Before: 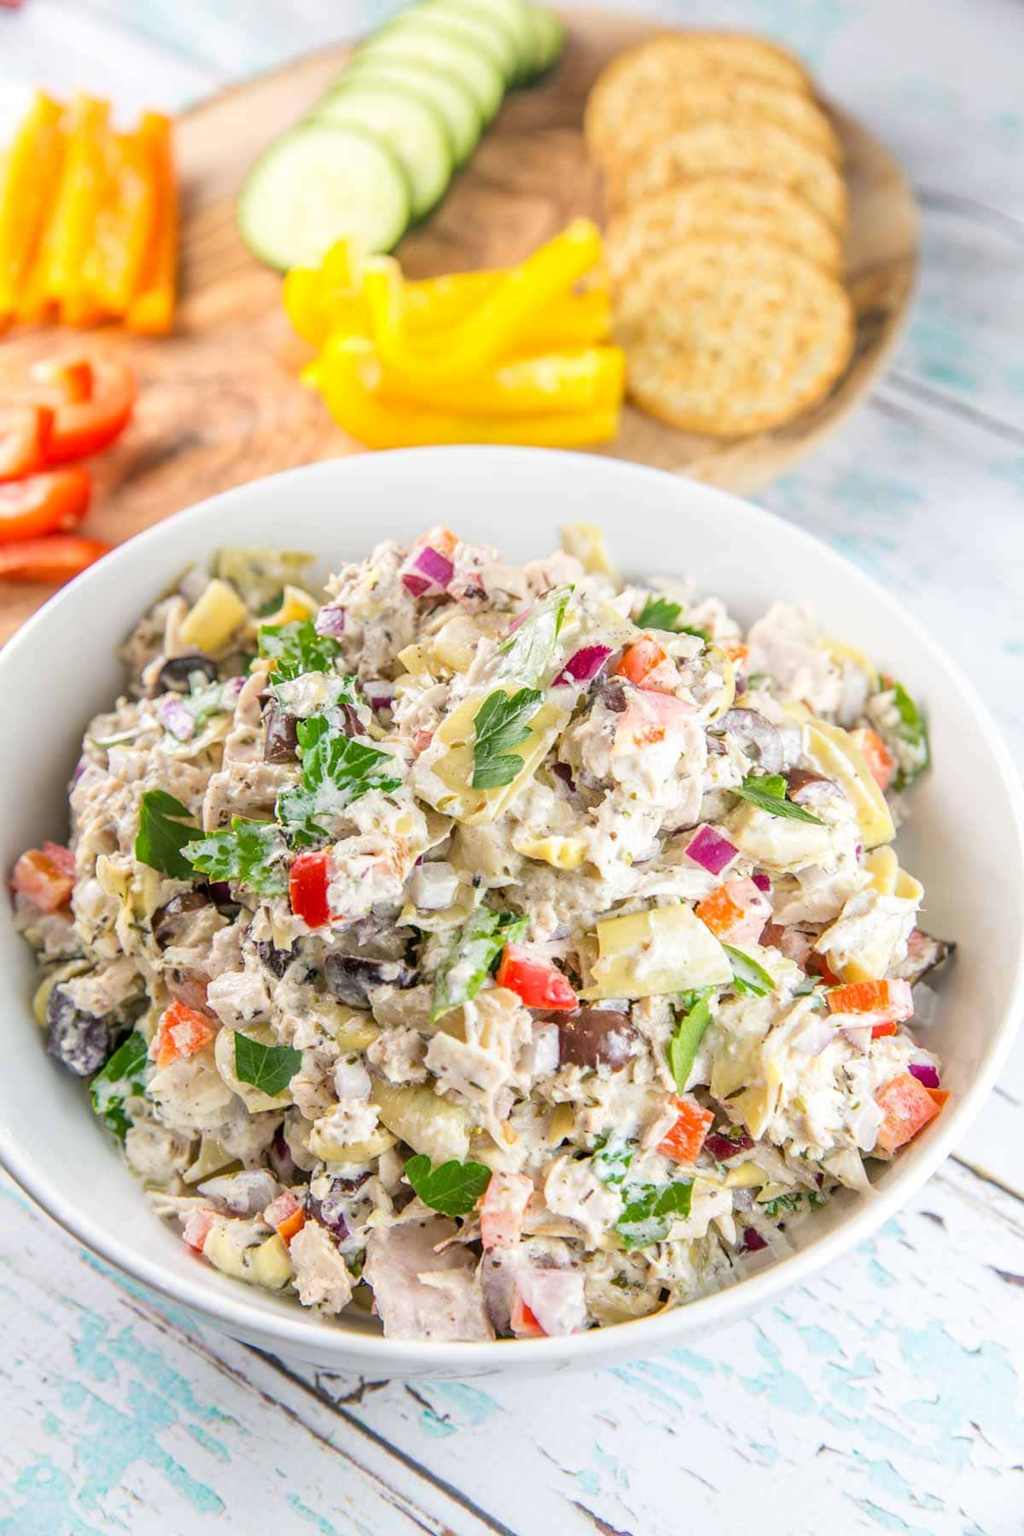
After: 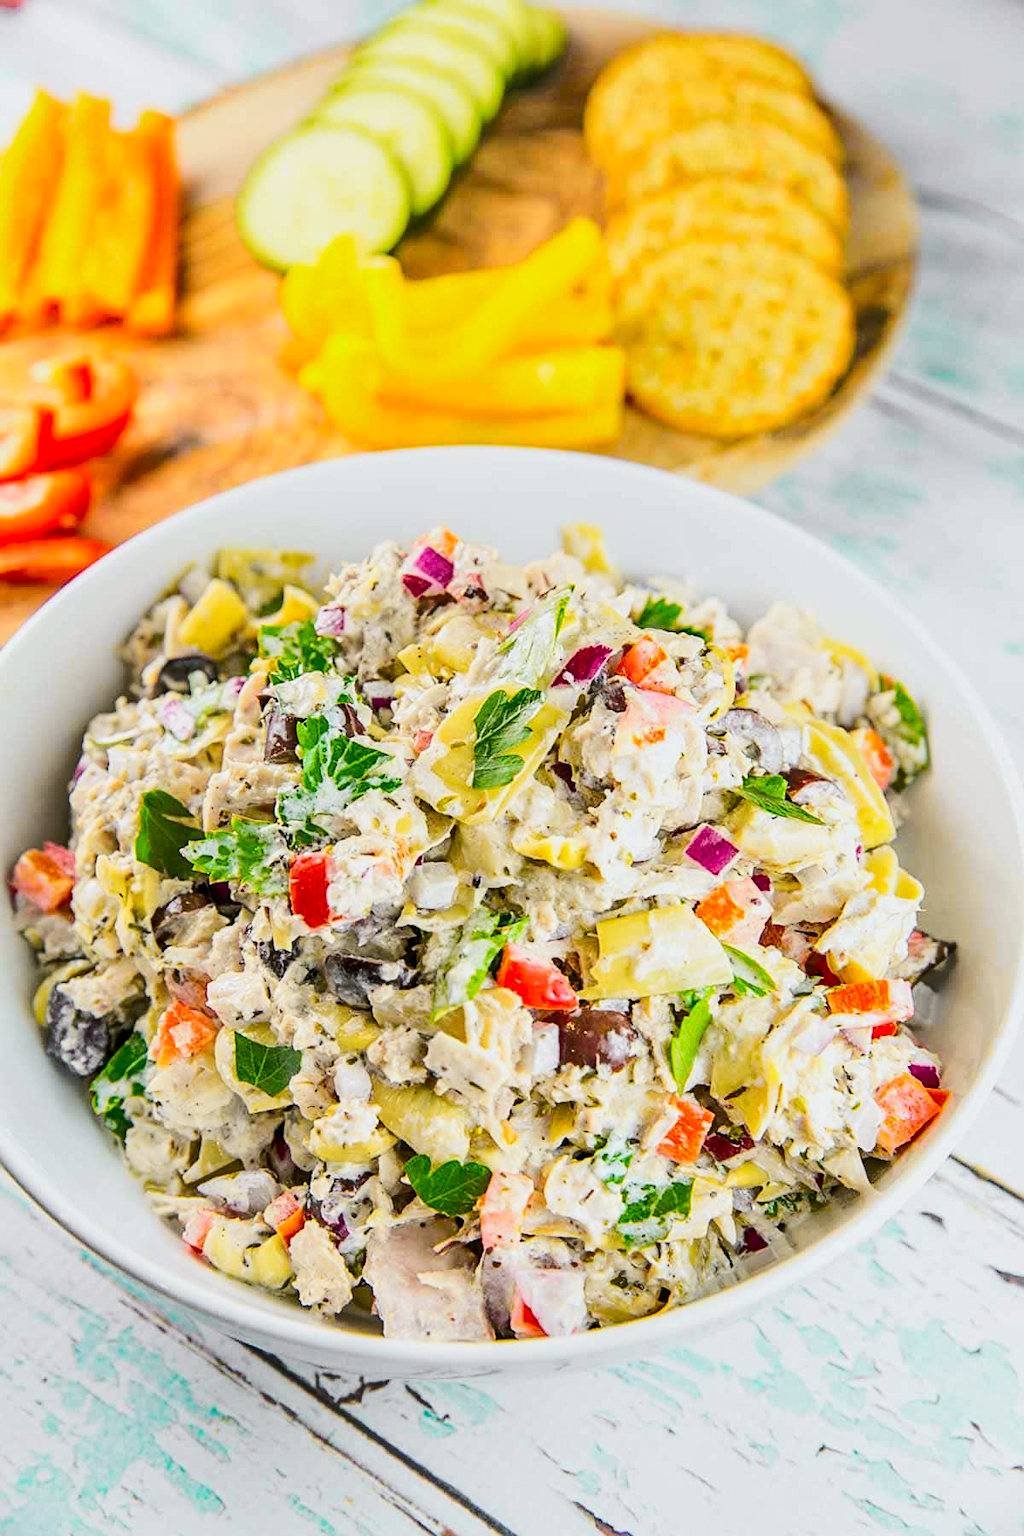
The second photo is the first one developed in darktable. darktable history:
tone curve: curves: ch0 [(0, 0) (0.11, 0.081) (0.256, 0.259) (0.398, 0.475) (0.498, 0.611) (0.65, 0.757) (0.835, 0.883) (1, 0.961)]; ch1 [(0, 0) (0.346, 0.307) (0.408, 0.369) (0.453, 0.457) (0.482, 0.479) (0.502, 0.498) (0.521, 0.51) (0.553, 0.554) (0.618, 0.65) (0.693, 0.727) (1, 1)]; ch2 [(0, 0) (0.358, 0.362) (0.434, 0.46) (0.485, 0.494) (0.5, 0.494) (0.511, 0.508) (0.537, 0.55) (0.579, 0.599) (0.621, 0.693) (1, 1)], color space Lab, independent channels, preserve colors none
shadows and highlights: shadows 53, soften with gaussian
sharpen: radius 2.167, amount 0.381, threshold 0
